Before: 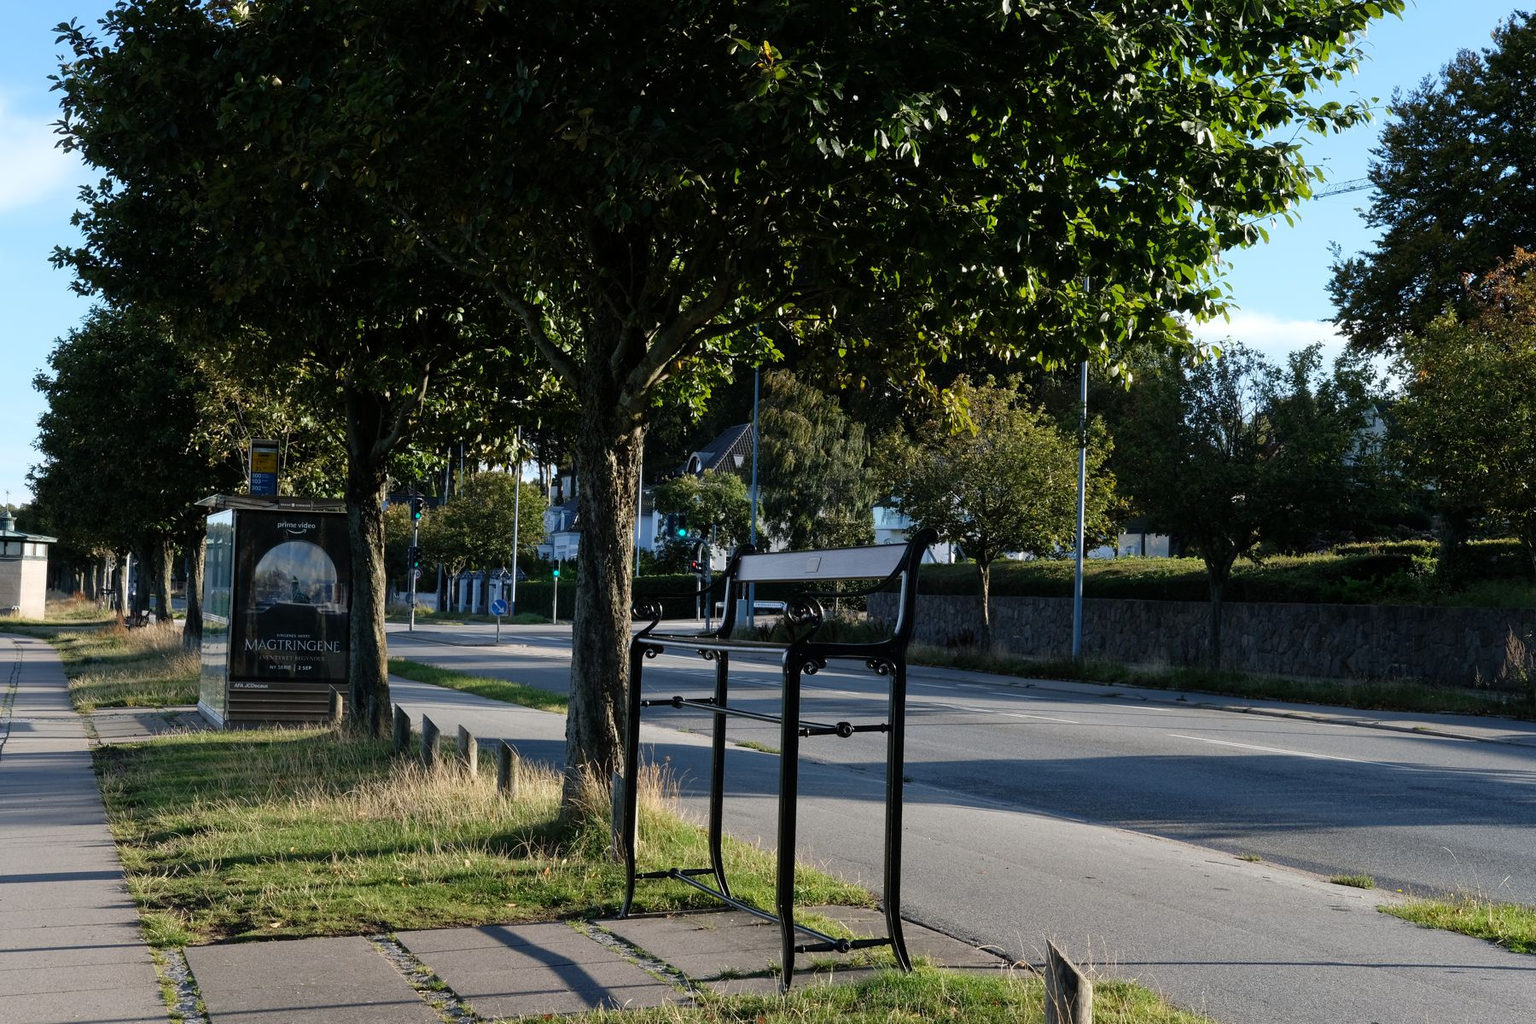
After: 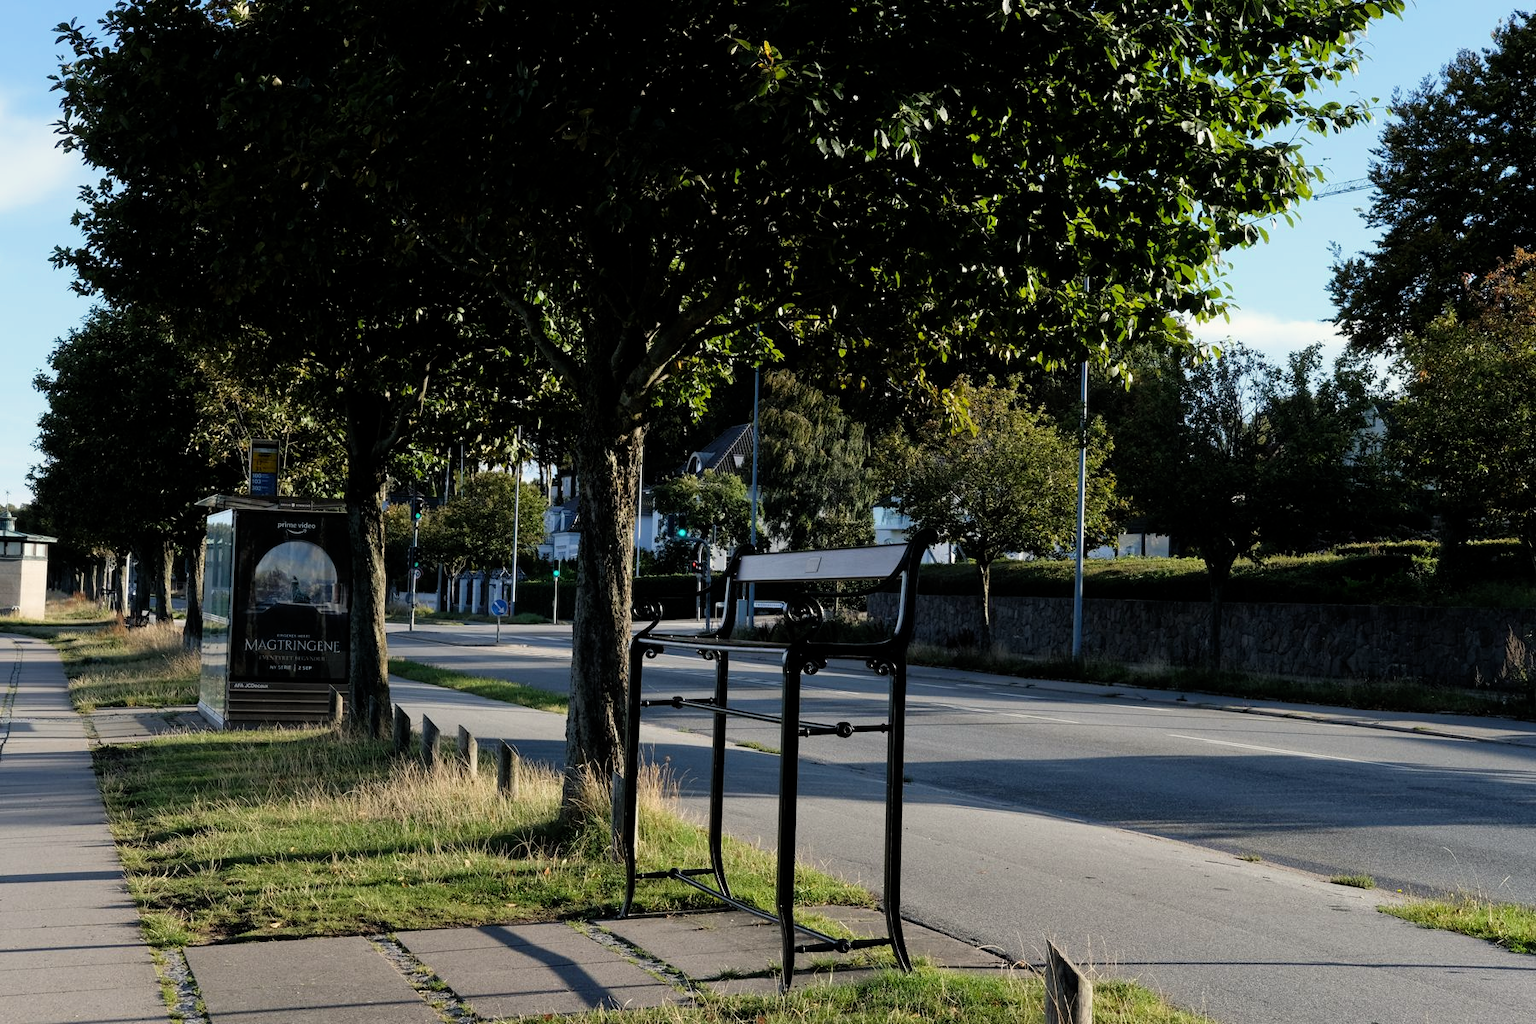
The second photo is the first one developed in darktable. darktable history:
color correction: highlights b* 3
filmic rgb: middle gray luminance 18.42%, black relative exposure -11.45 EV, white relative exposure 2.55 EV, threshold 6 EV, target black luminance 0%, hardness 8.41, latitude 99%, contrast 1.084, shadows ↔ highlights balance 0.505%, add noise in highlights 0, preserve chrominance max RGB, color science v3 (2019), use custom middle-gray values true, iterations of high-quality reconstruction 0, contrast in highlights soft, enable highlight reconstruction true
